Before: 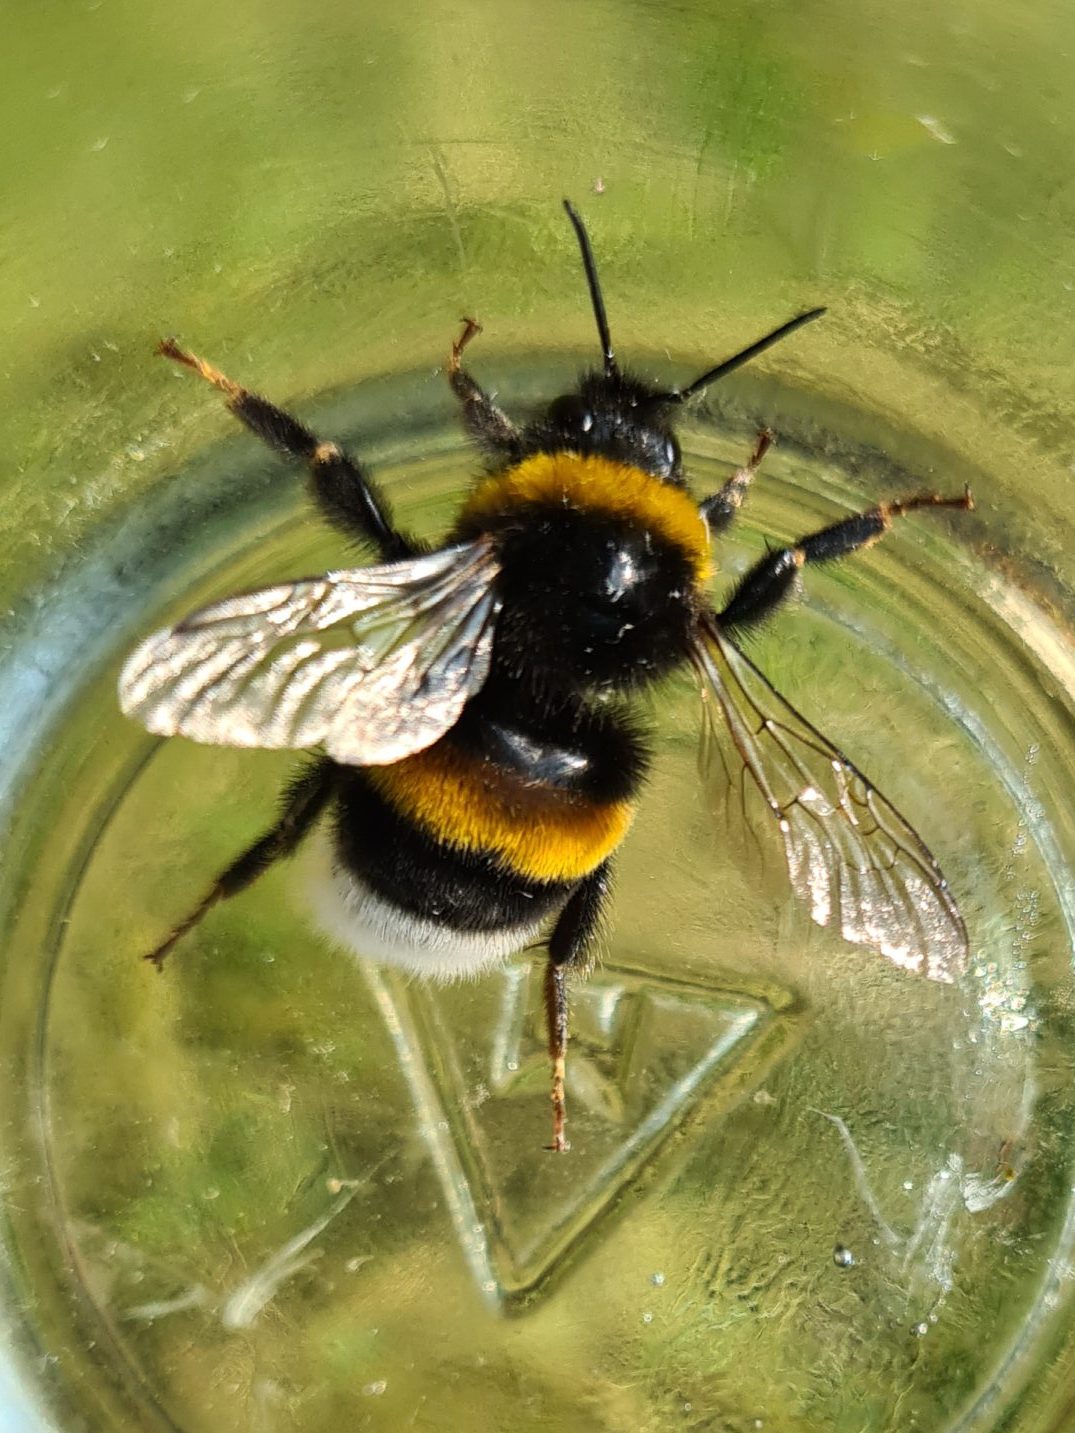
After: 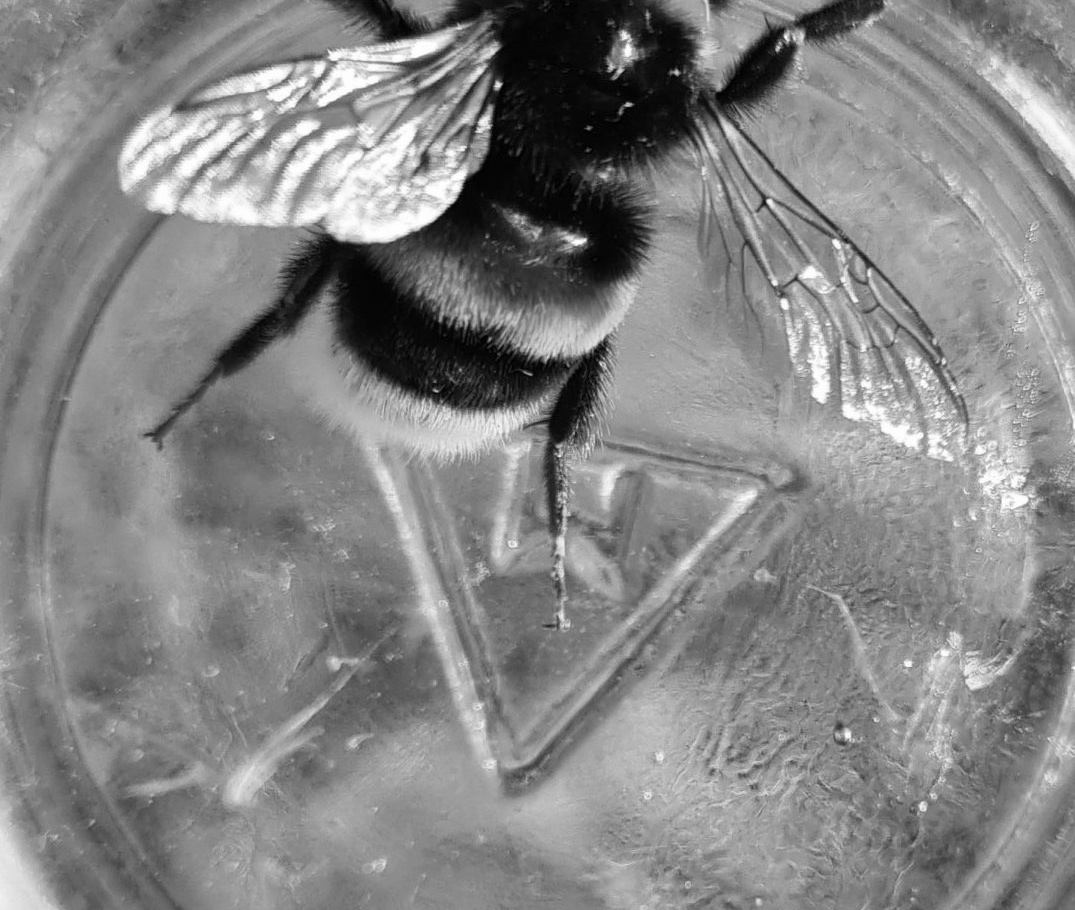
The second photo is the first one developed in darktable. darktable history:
monochrome: a 1.94, b -0.638
crop and rotate: top 36.435%
